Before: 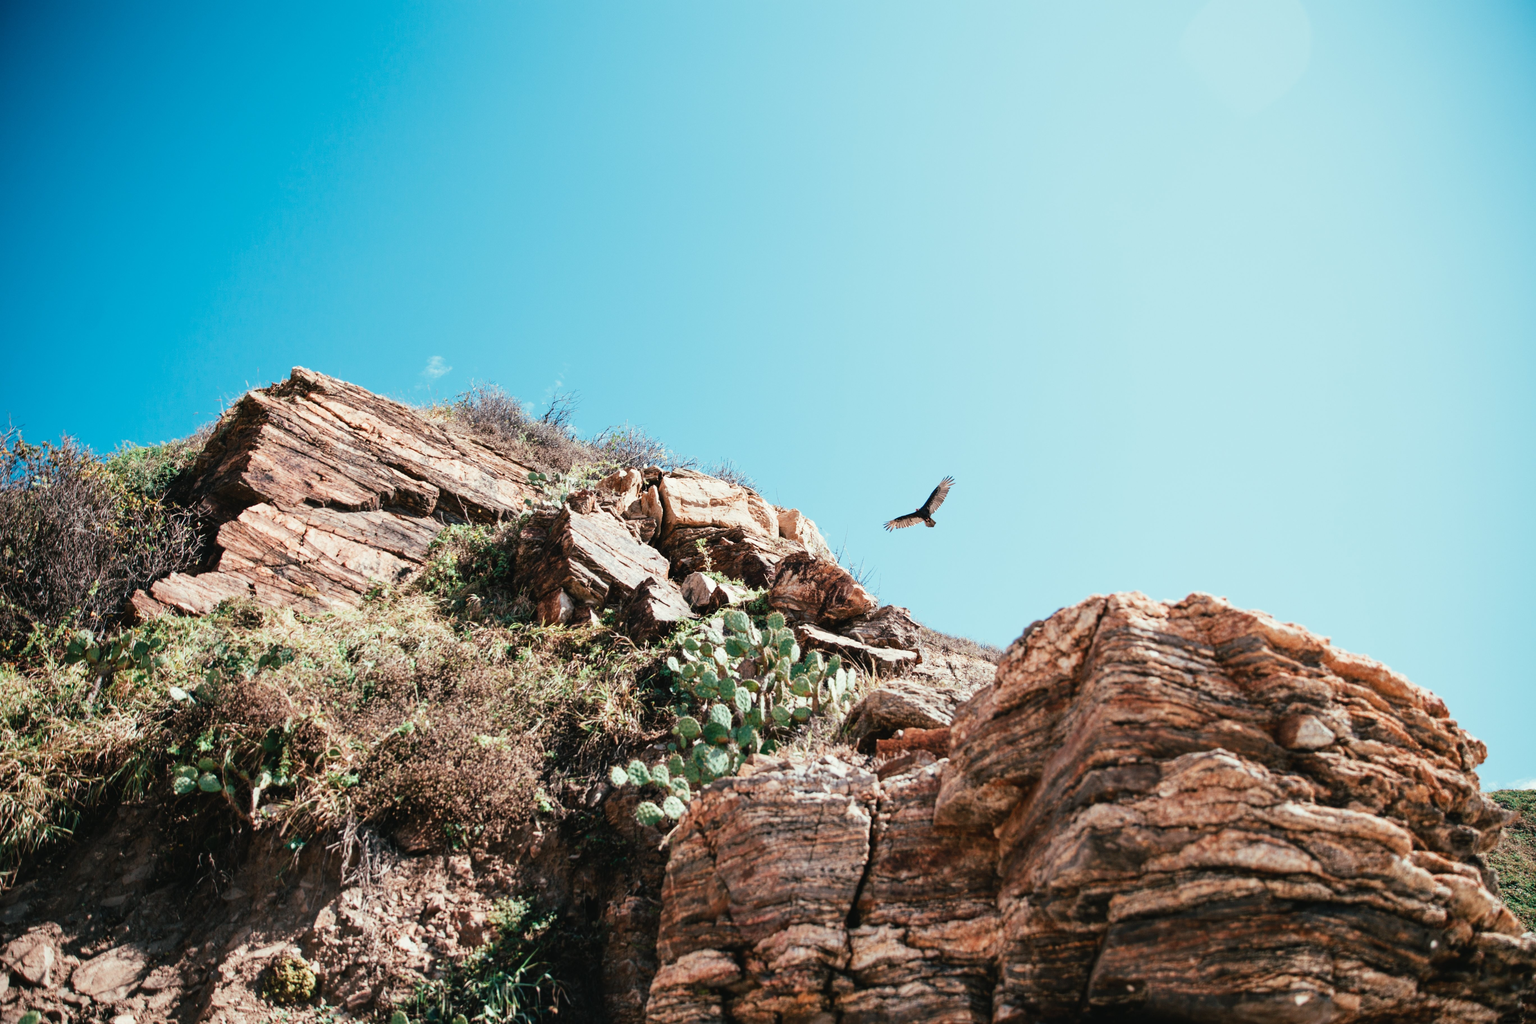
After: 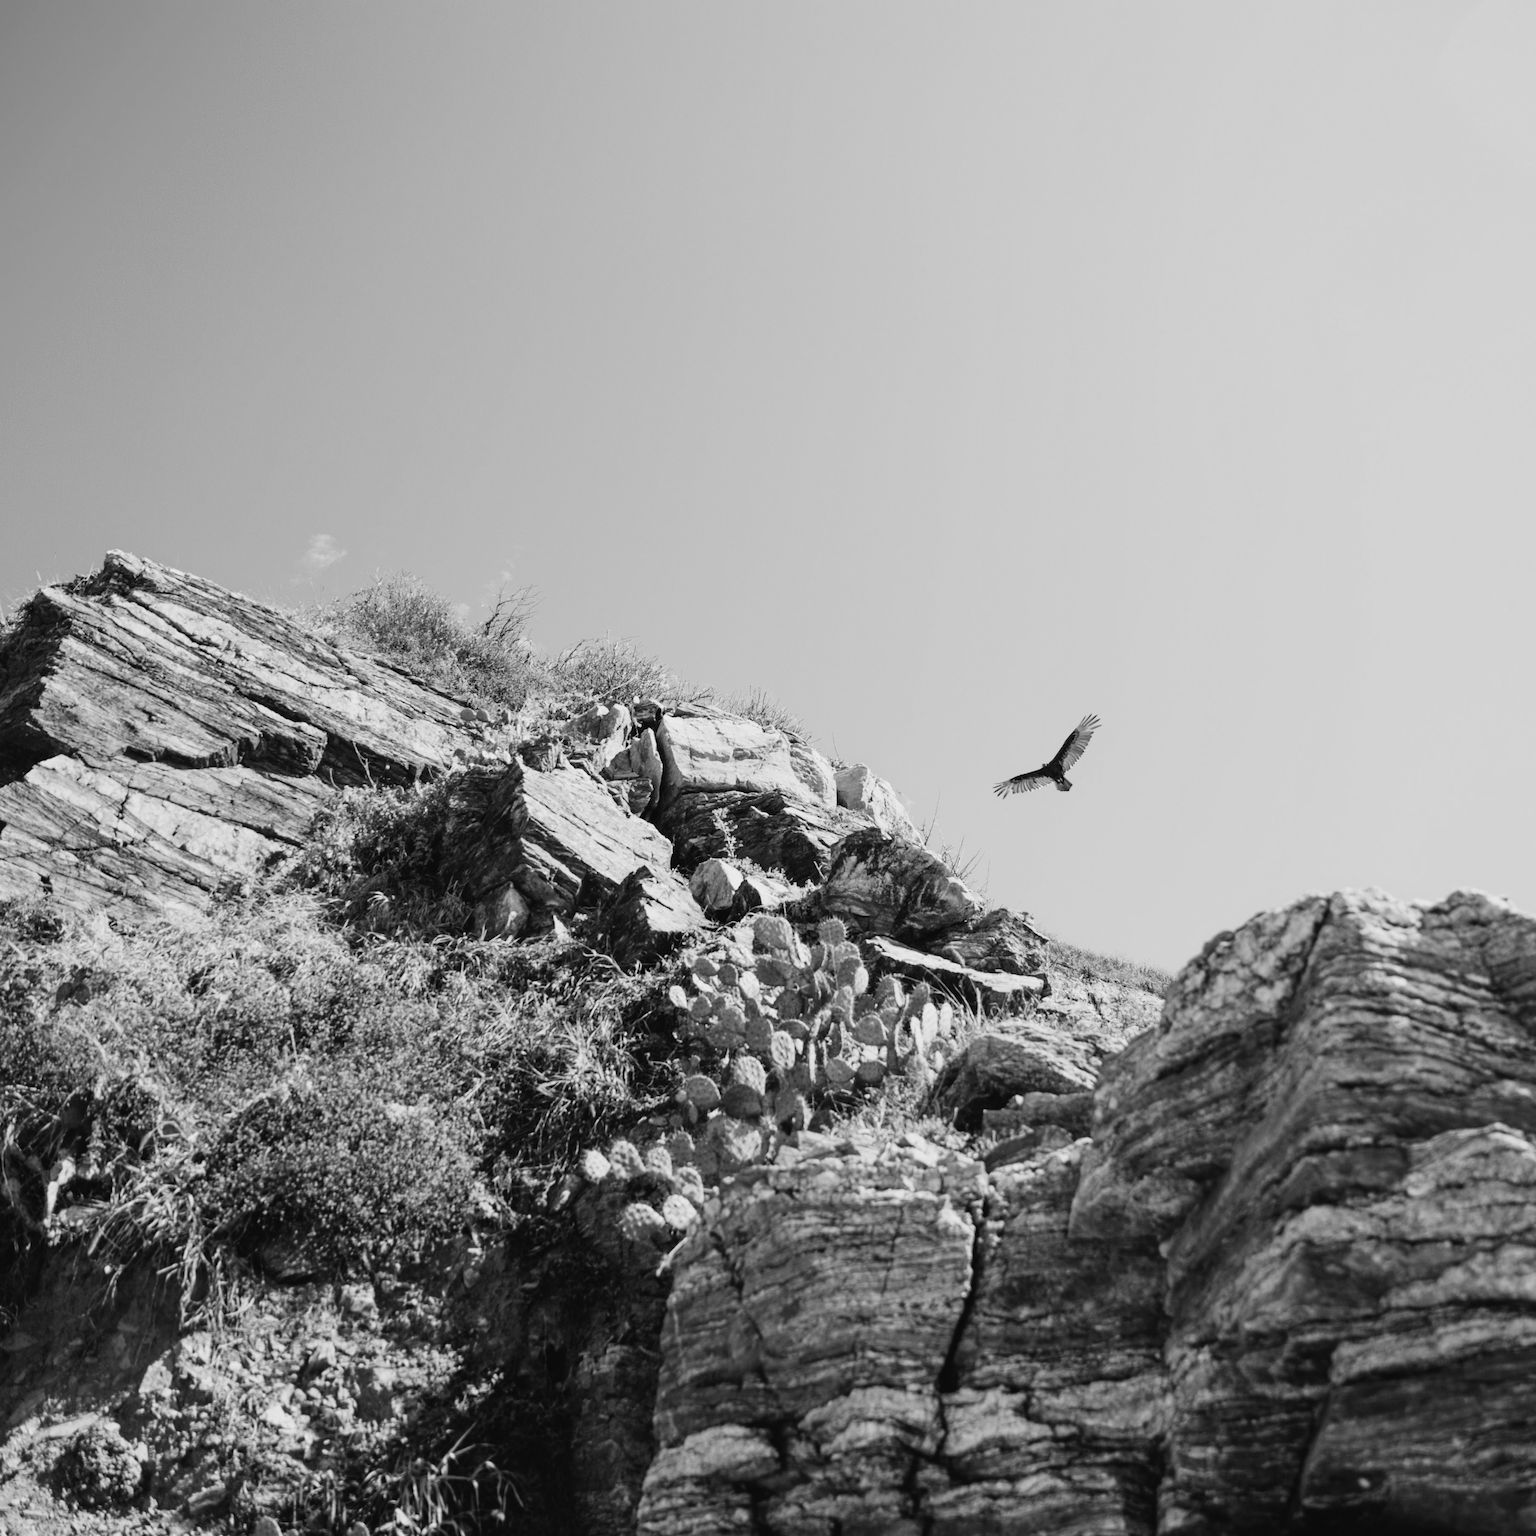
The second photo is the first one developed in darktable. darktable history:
crop and rotate: left 14.436%, right 18.898%
monochrome: a 14.95, b -89.96
